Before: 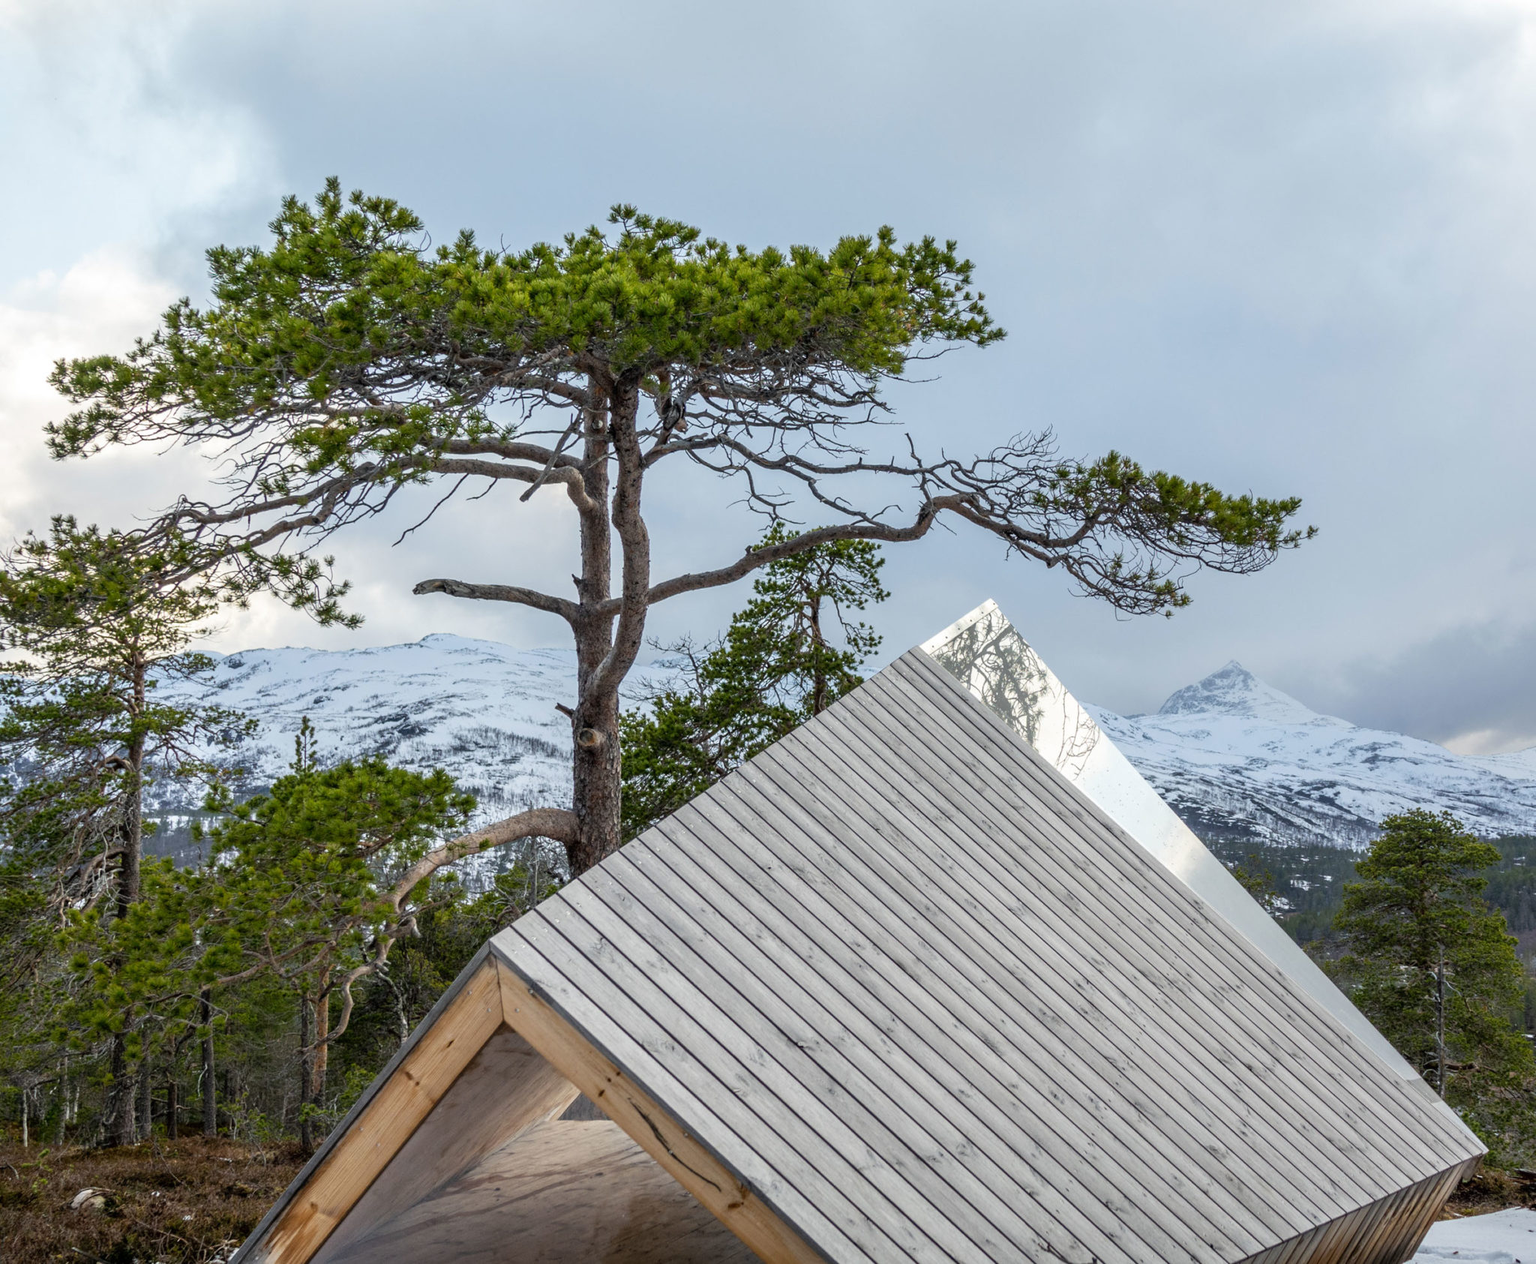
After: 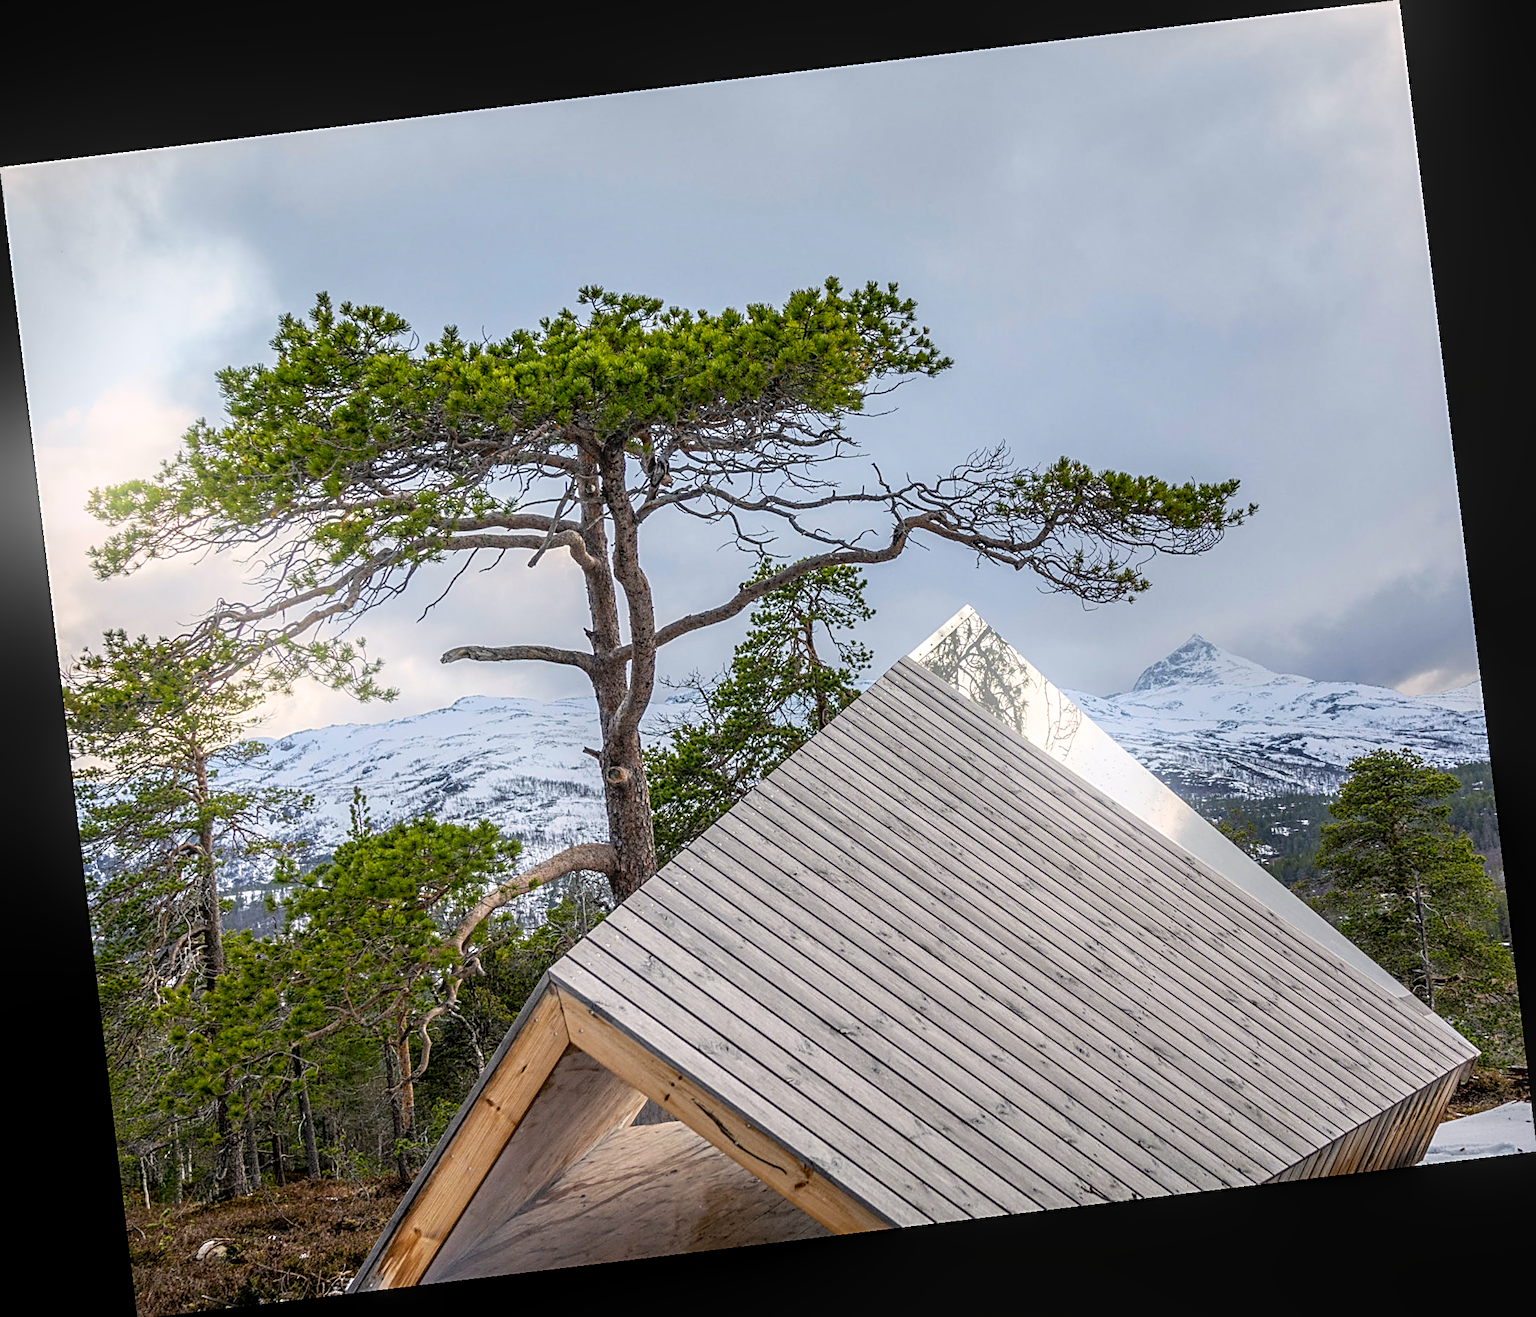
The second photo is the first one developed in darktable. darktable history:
rotate and perspective: rotation -6.83°, automatic cropping off
local contrast: on, module defaults
bloom: size 16%, threshold 98%, strength 20%
color correction: highlights a* 3.22, highlights b* 1.93, saturation 1.19
sharpen: radius 2.584, amount 0.688
